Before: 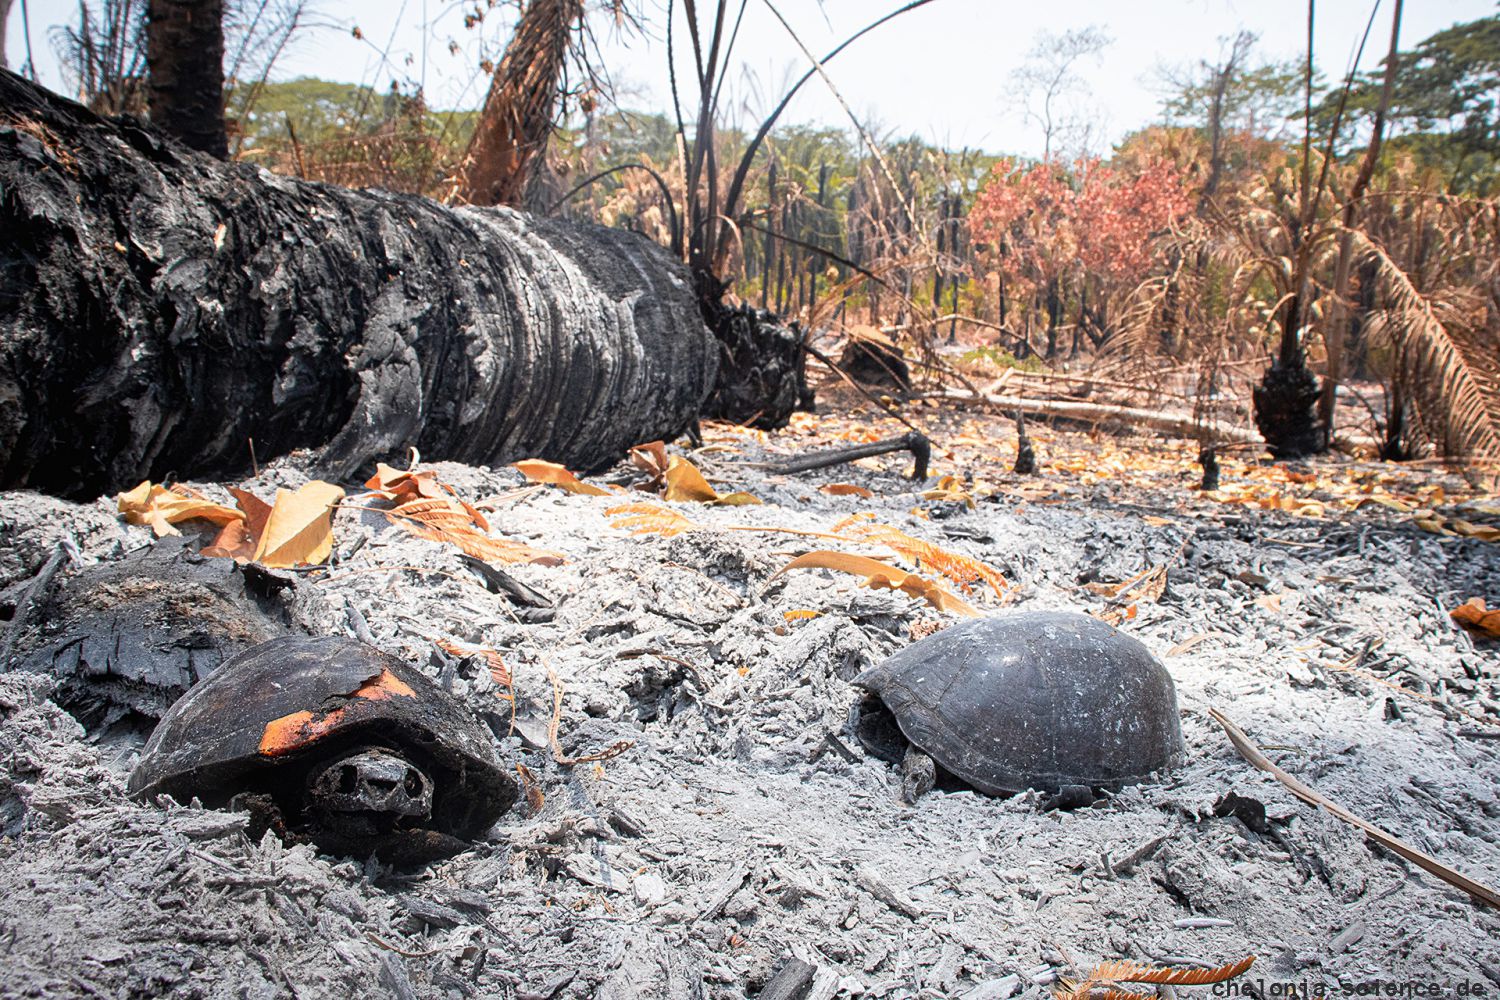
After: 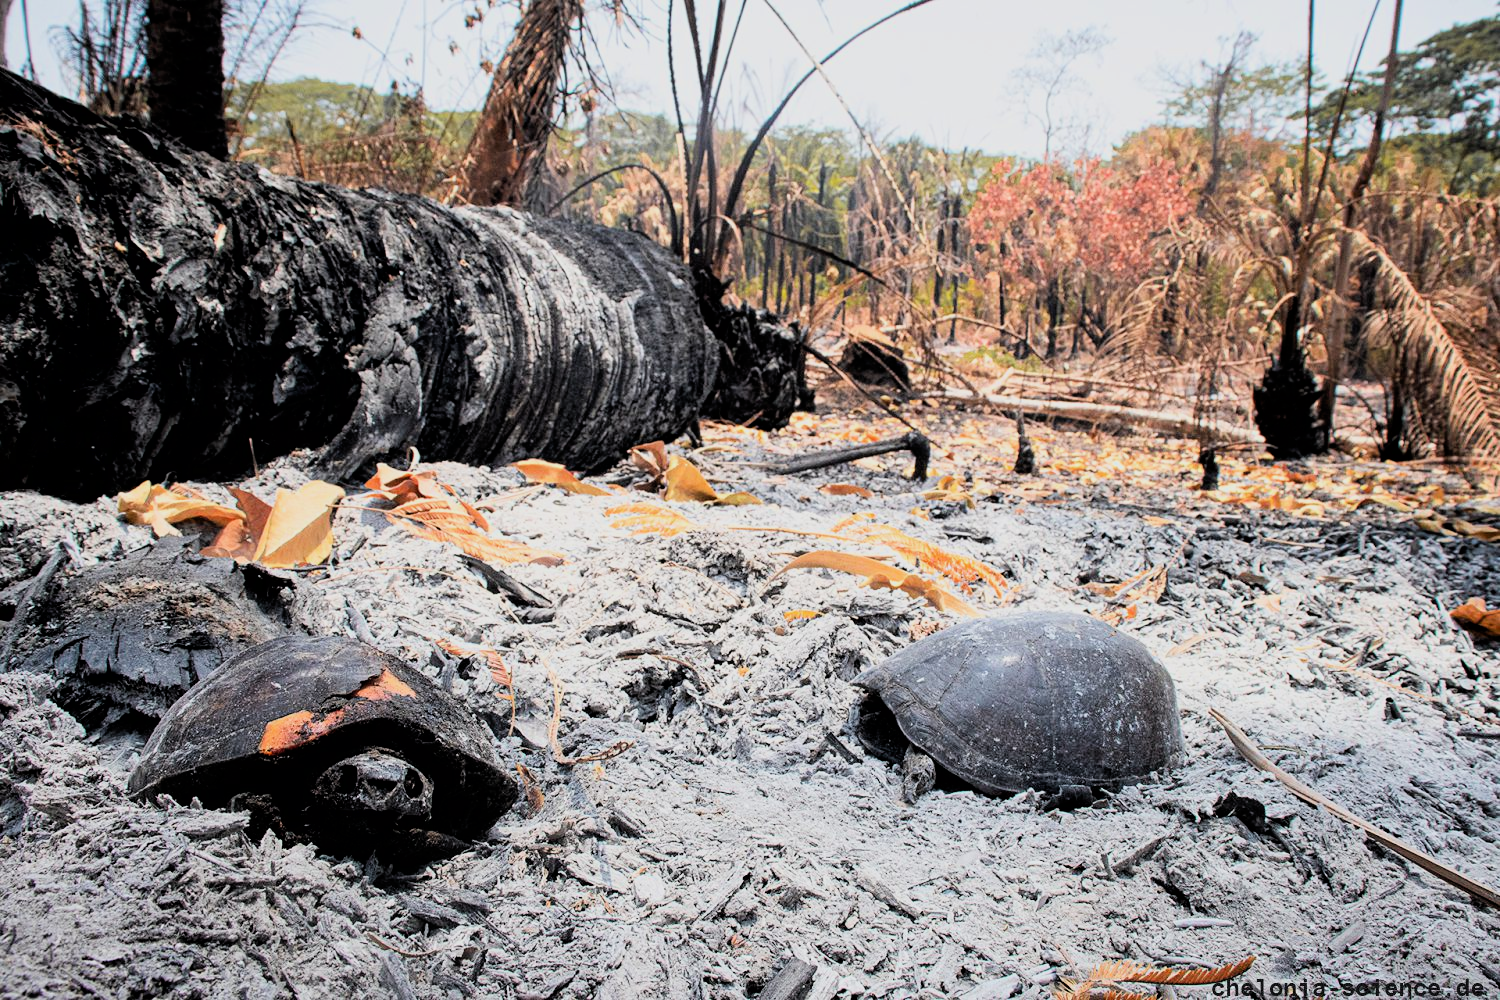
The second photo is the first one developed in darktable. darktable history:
exposure: exposure 0.169 EV, compensate highlight preservation false
filmic rgb: black relative exposure -5 EV, white relative exposure 3.97 EV, hardness 2.88, contrast 1.197, color science v6 (2022)
